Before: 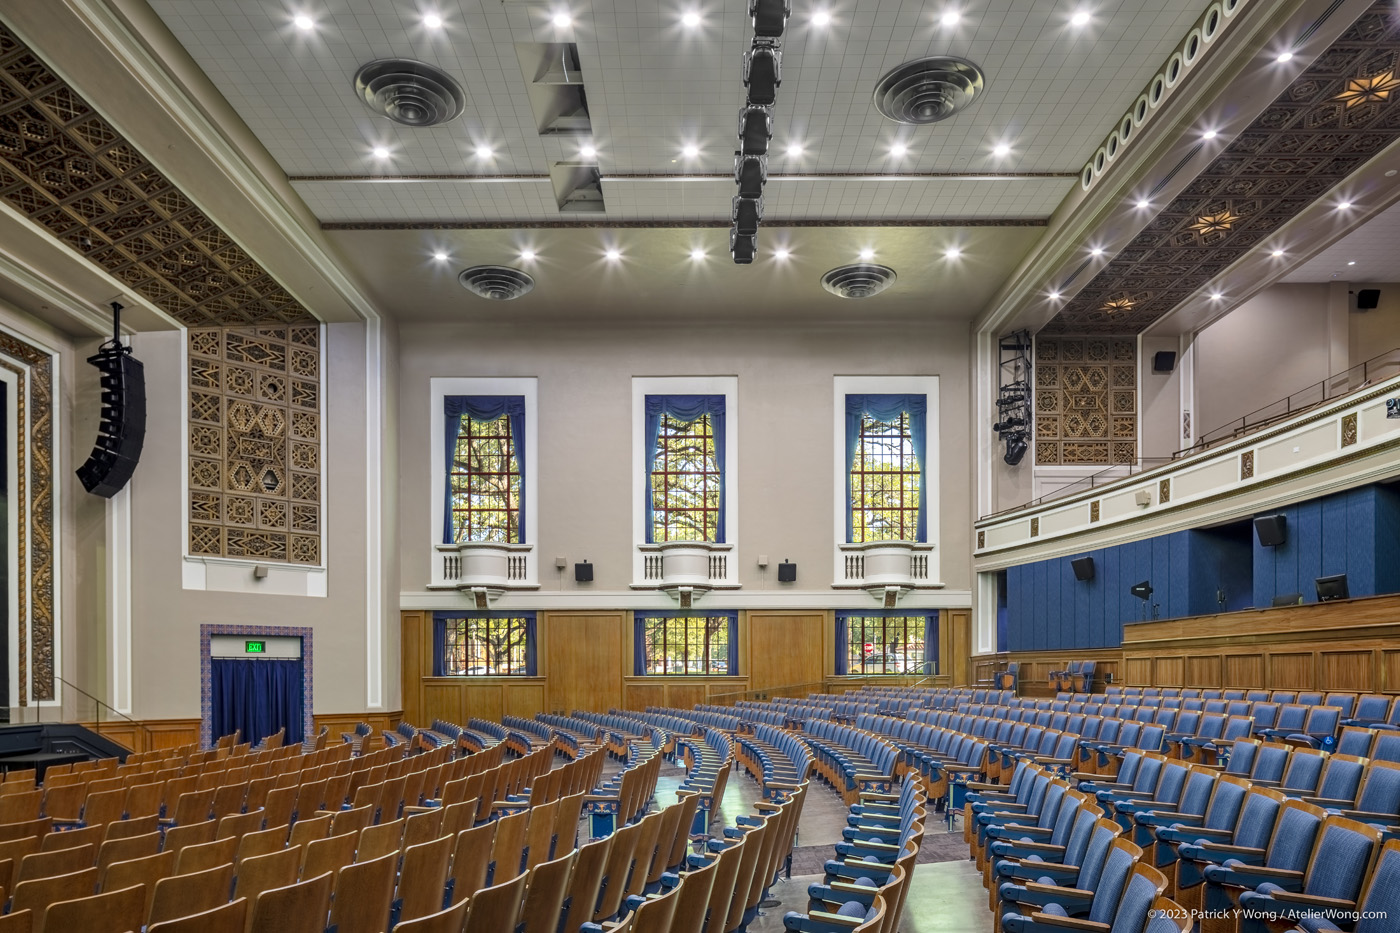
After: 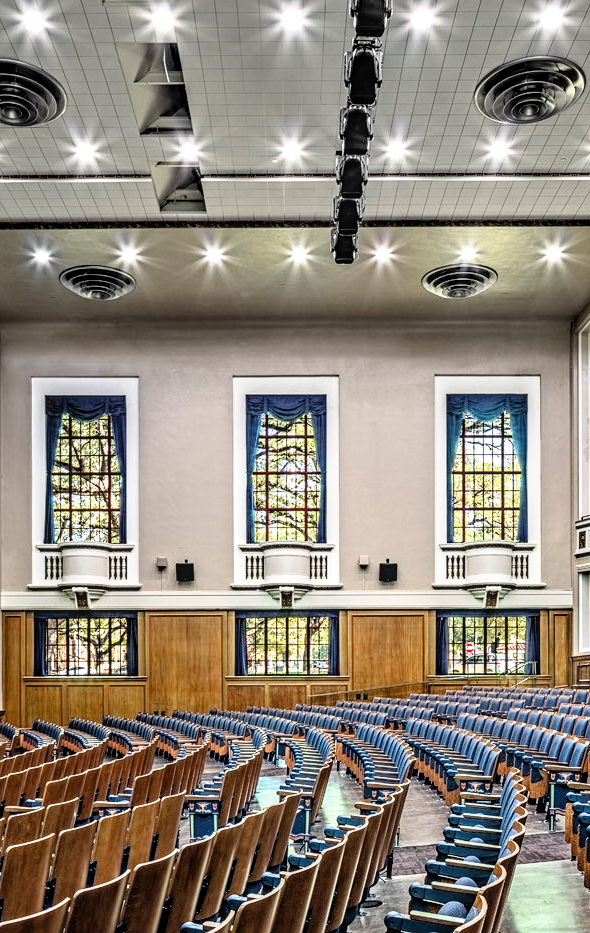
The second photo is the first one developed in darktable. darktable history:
crop: left 28.525%, right 29.302%
contrast brightness saturation: contrast 0.052, brightness 0.07, saturation 0.01
filmic rgb: black relative exposure -4.94 EV, white relative exposure 2.84 EV, threshold 5.94 EV, hardness 3.71, contrast in shadows safe, enable highlight reconstruction true
shadows and highlights: shadows -0.246, highlights 39.17
local contrast: on, module defaults
contrast equalizer: octaves 7, y [[0.5, 0.542, 0.583, 0.625, 0.667, 0.708], [0.5 ×6], [0.5 ×6], [0 ×6], [0 ×6]]
